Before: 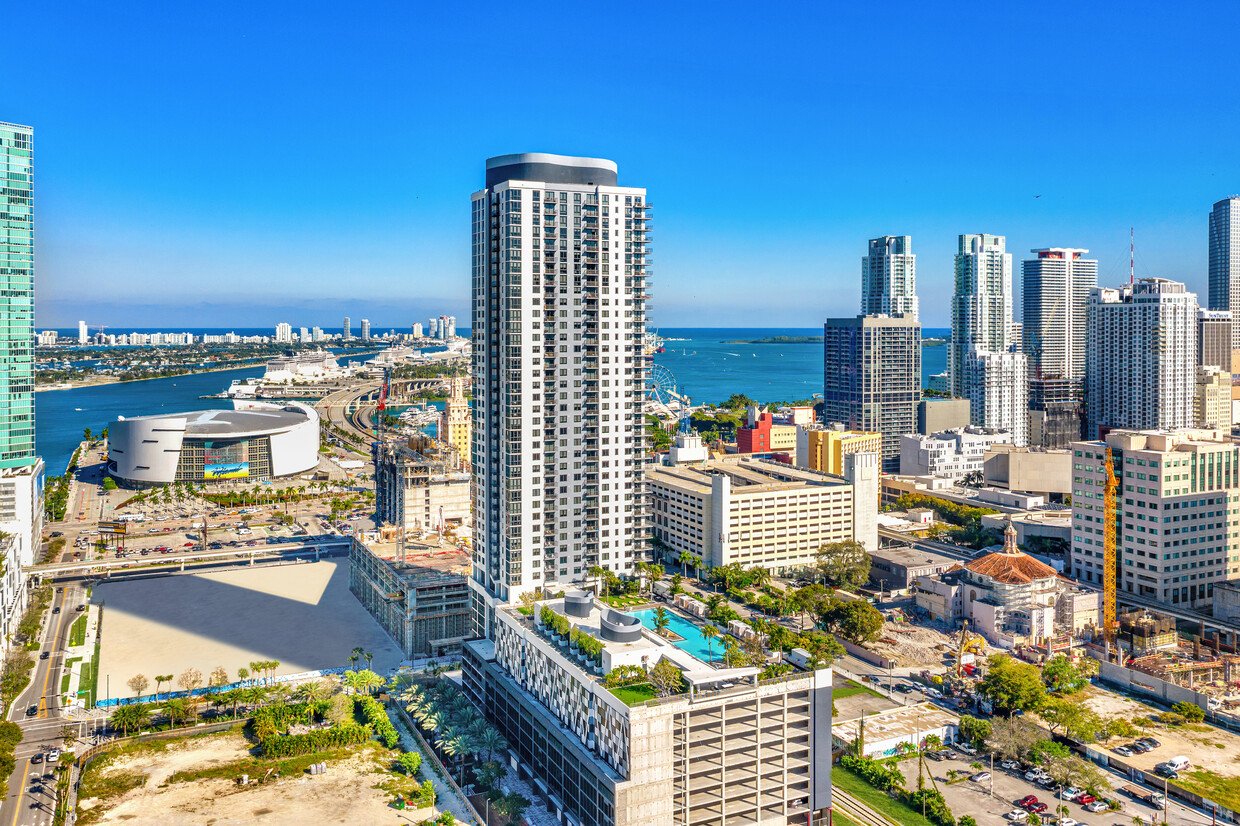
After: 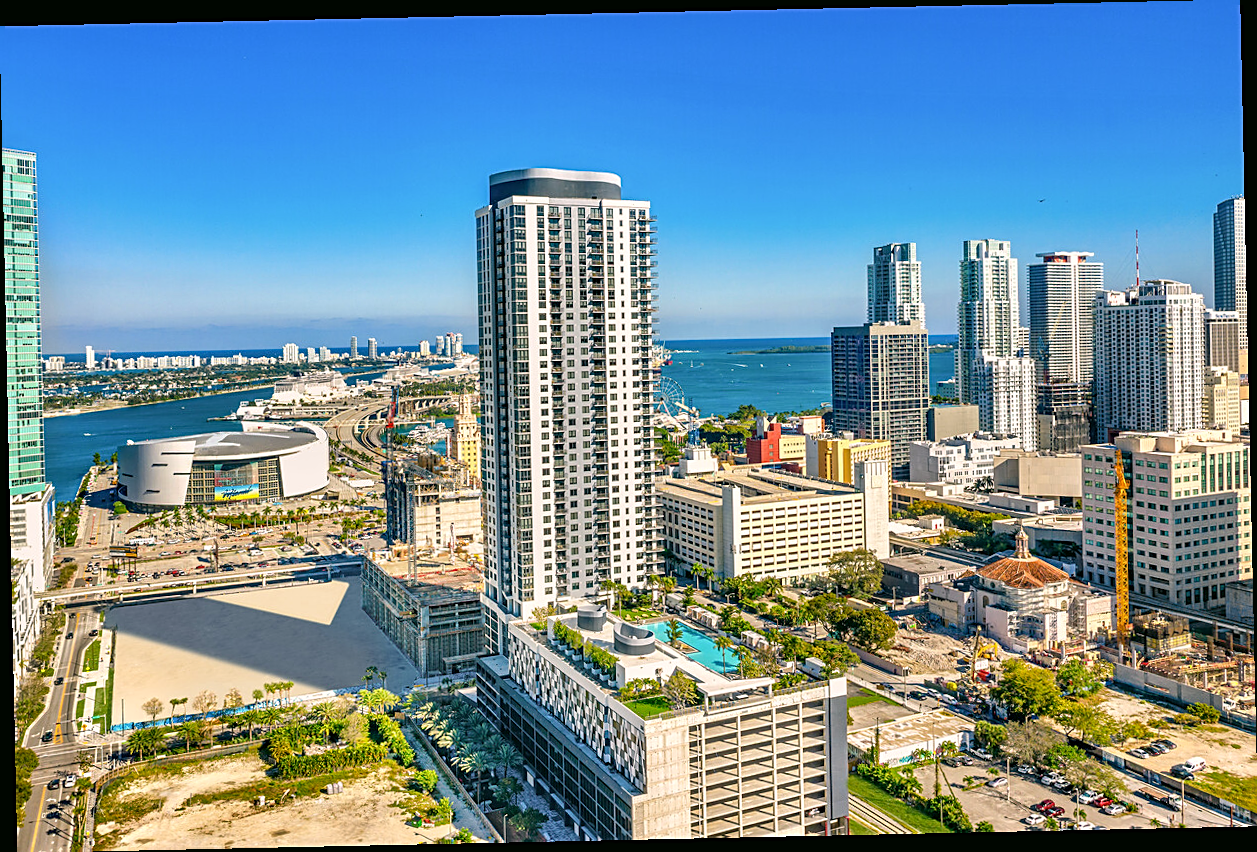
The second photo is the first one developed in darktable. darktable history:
rotate and perspective: rotation -1.24°, automatic cropping off
sharpen: on, module defaults
color correction: highlights a* 4.02, highlights b* 4.98, shadows a* -7.55, shadows b* 4.98
